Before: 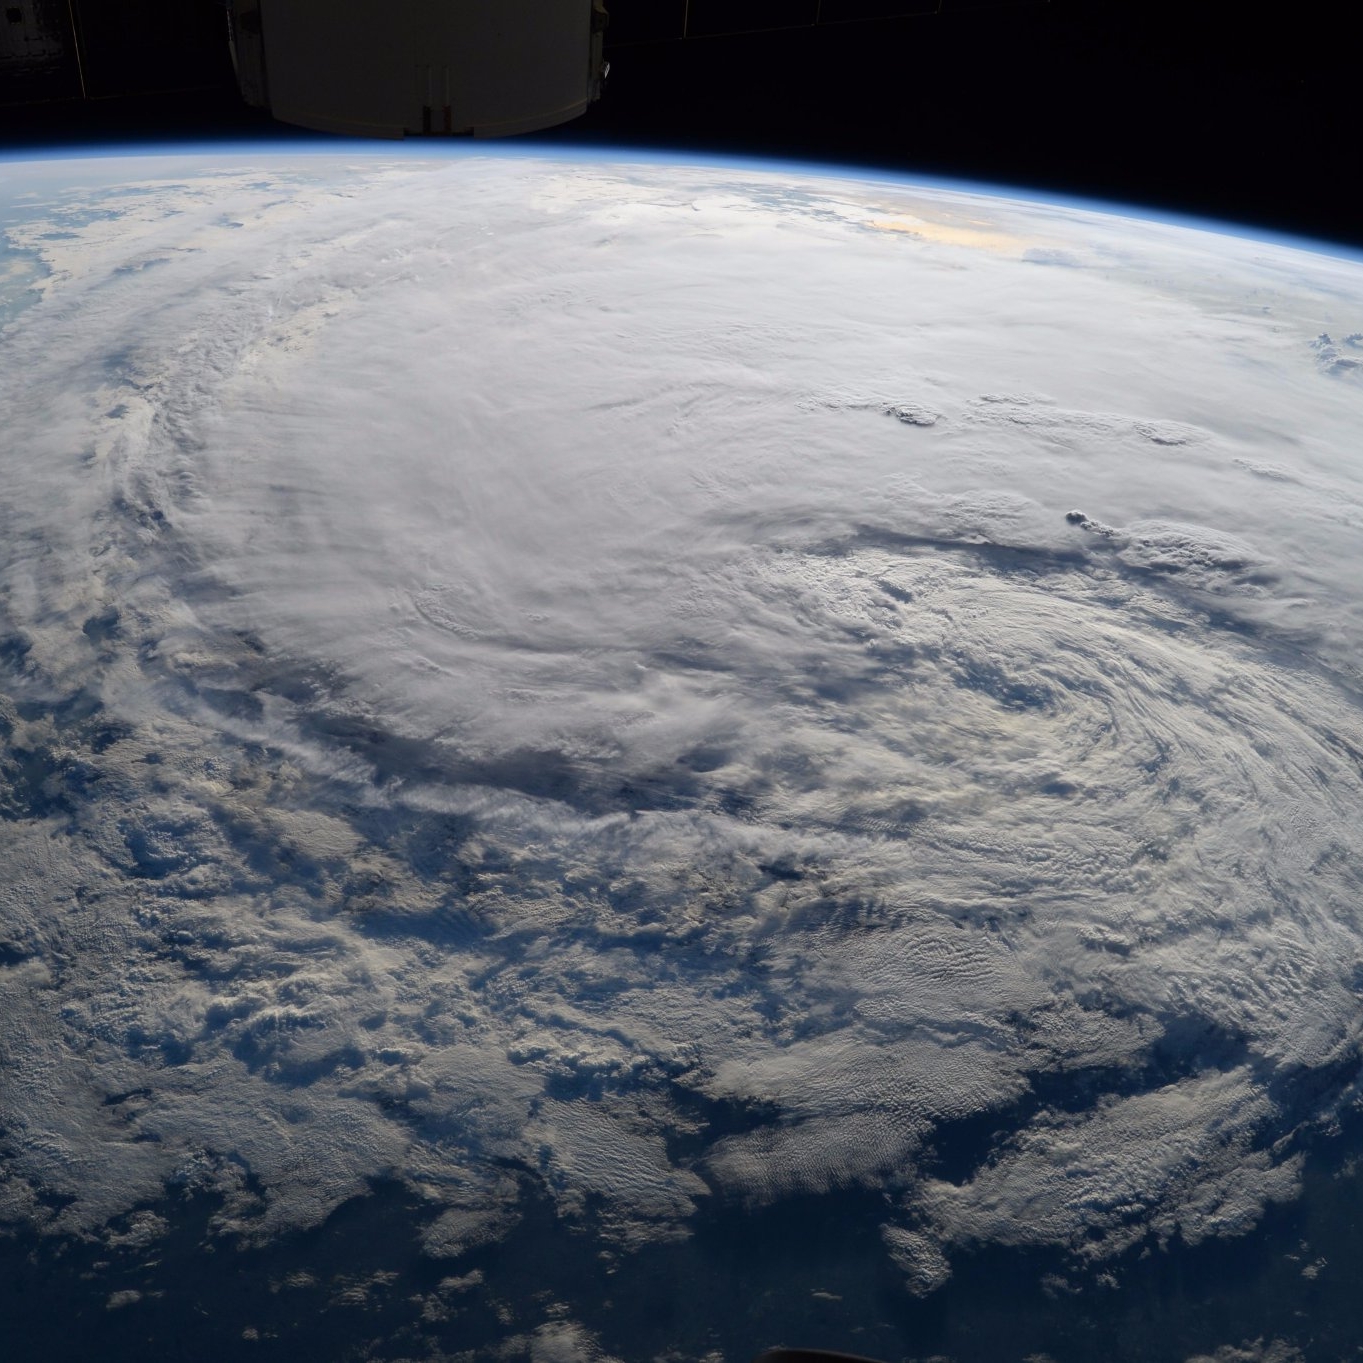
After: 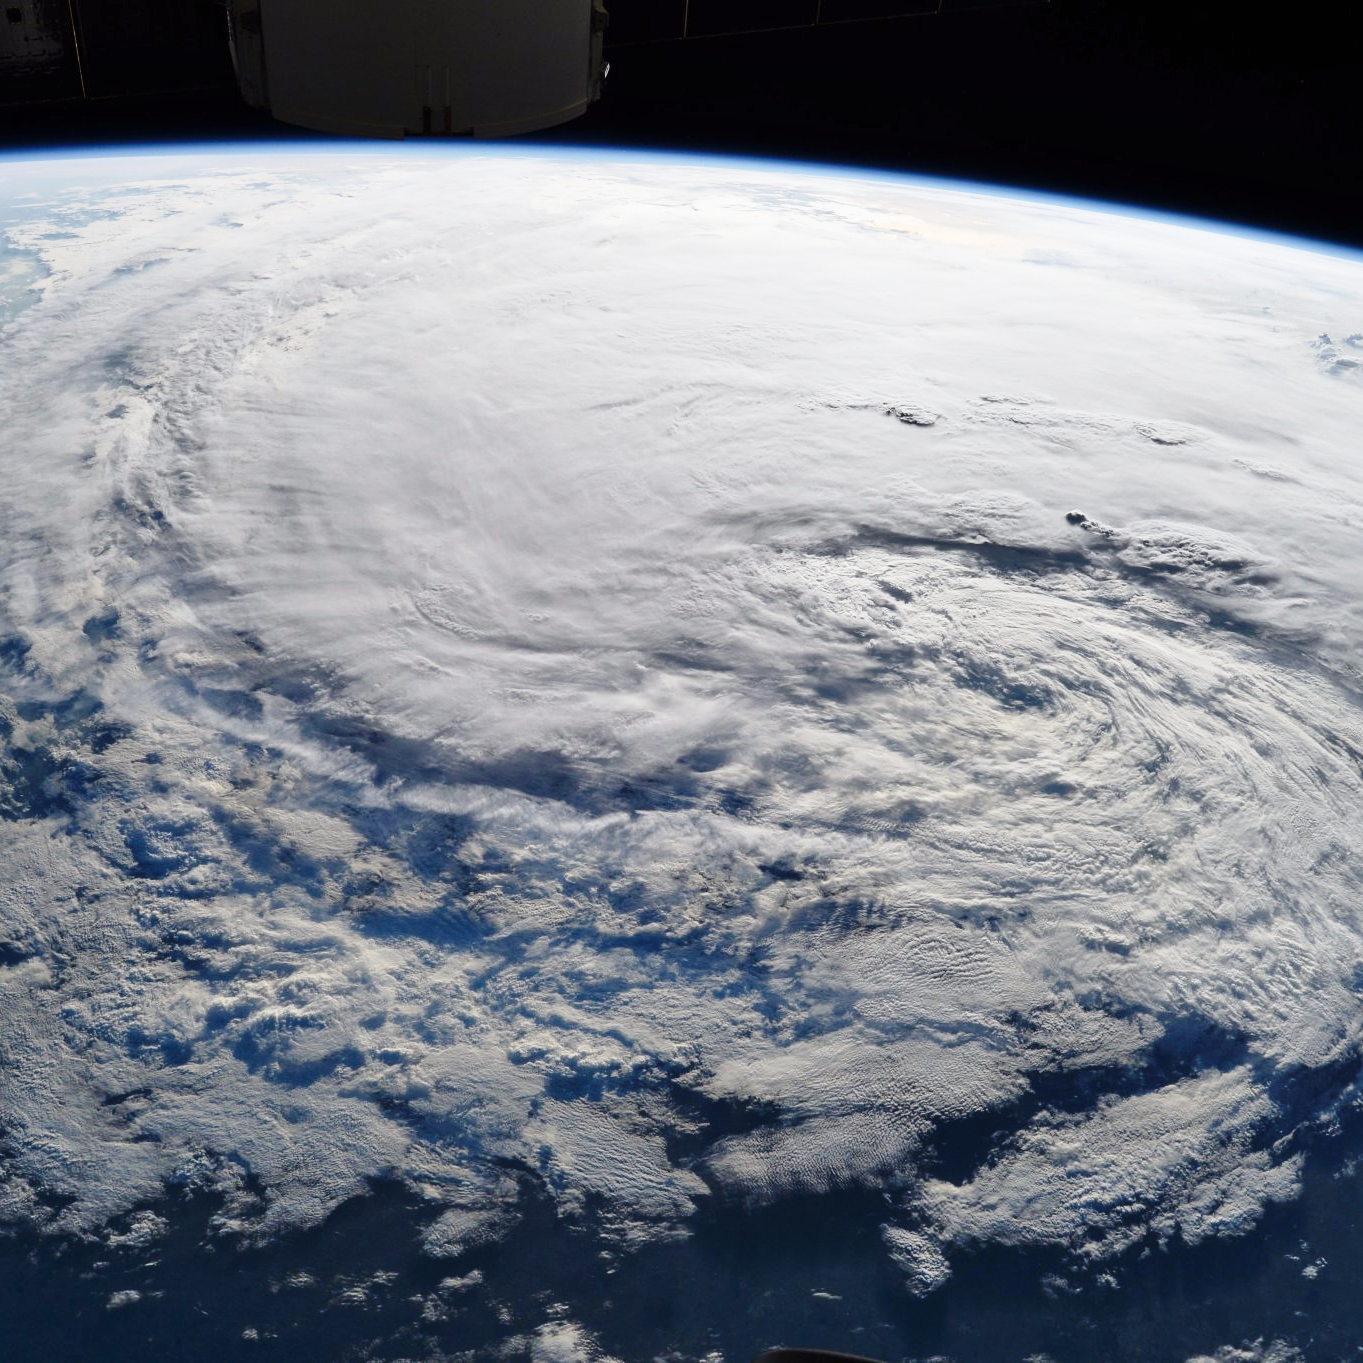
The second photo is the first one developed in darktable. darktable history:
contrast brightness saturation: saturation -0.1
base curve: curves: ch0 [(0, 0) (0.028, 0.03) (0.121, 0.232) (0.46, 0.748) (0.859, 0.968) (1, 1)], preserve colors none
shadows and highlights: highlights color adjustment 0%, low approximation 0.01, soften with gaussian
